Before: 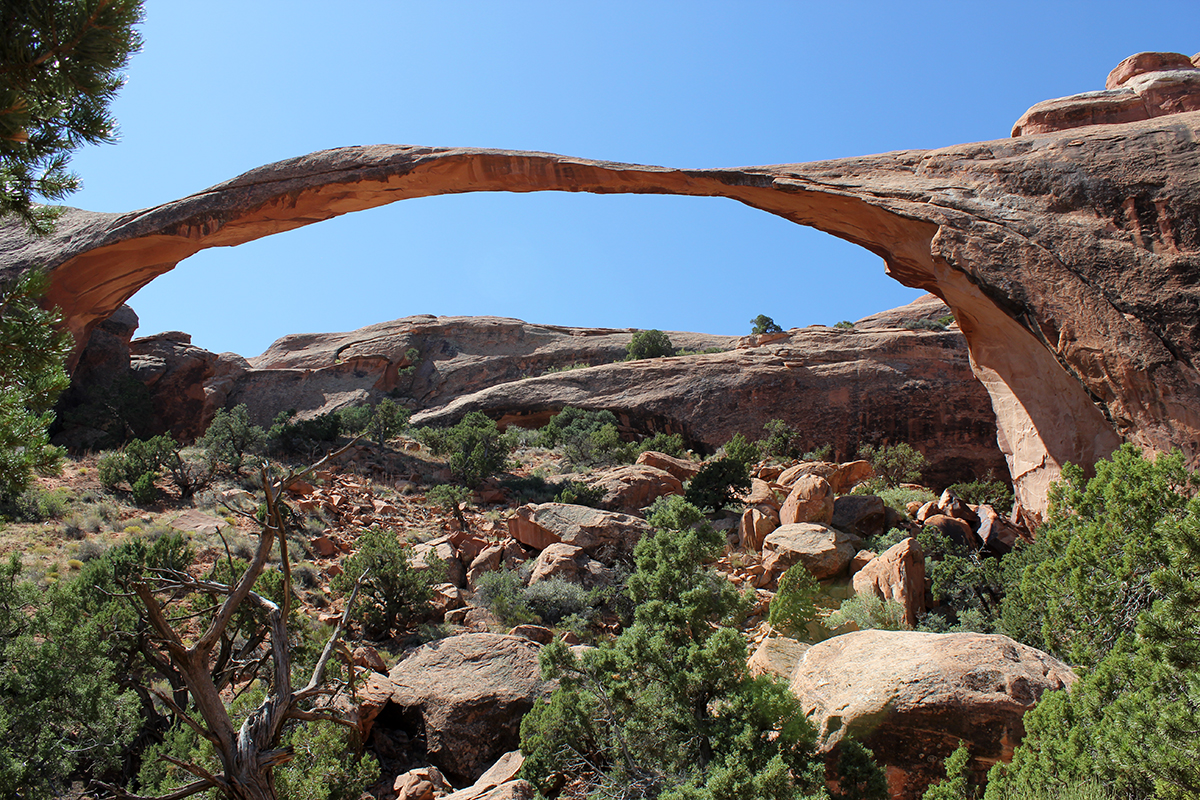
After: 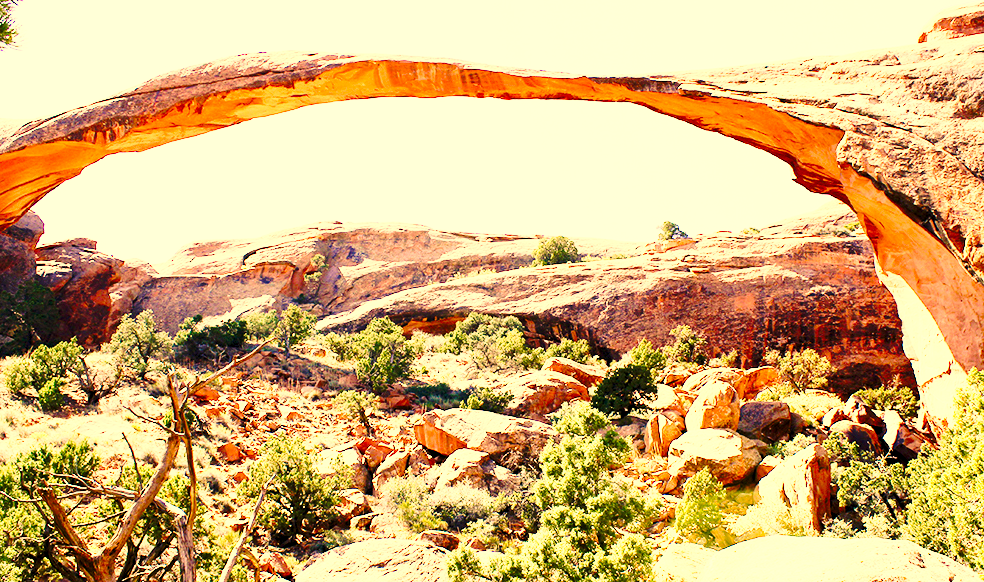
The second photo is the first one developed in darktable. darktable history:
crop: left 7.856%, top 11.836%, right 10.12%, bottom 15.387%
tone equalizer: -8 EV -0.417 EV, -7 EV -0.389 EV, -6 EV -0.333 EV, -5 EV -0.222 EV, -3 EV 0.222 EV, -2 EV 0.333 EV, -1 EV 0.389 EV, +0 EV 0.417 EV, edges refinement/feathering 500, mask exposure compensation -1.57 EV, preserve details no
exposure: black level correction 0.001, exposure 1.735 EV, compensate highlight preservation false
color balance rgb: shadows lift › chroma 1%, shadows lift › hue 240.84°, highlights gain › chroma 2%, highlights gain › hue 73.2°, global offset › luminance -0.5%, perceptual saturation grading › global saturation 20%, perceptual saturation grading › highlights -25%, perceptual saturation grading › shadows 50%, global vibrance 15%
velvia: strength 50%
color correction: highlights a* 15, highlights b* 31.55
base curve: curves: ch0 [(0, 0) (0.032, 0.037) (0.105, 0.228) (0.435, 0.76) (0.856, 0.983) (1, 1)], preserve colors none
